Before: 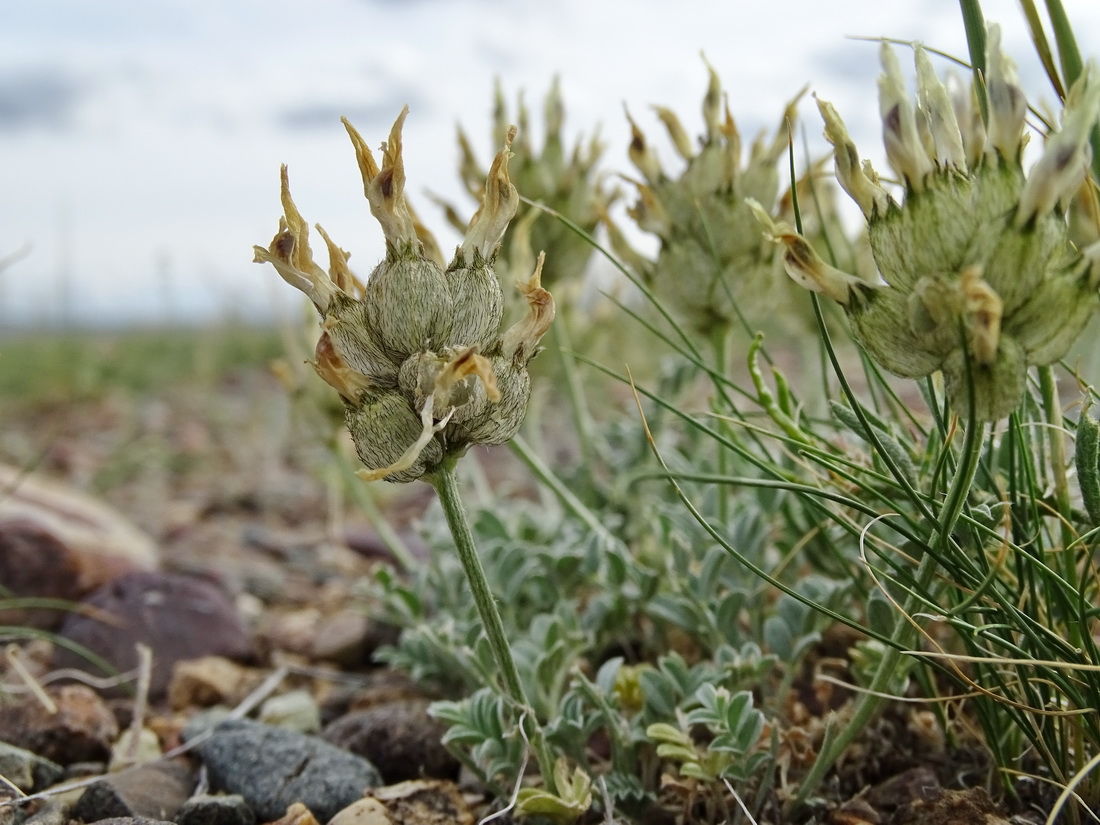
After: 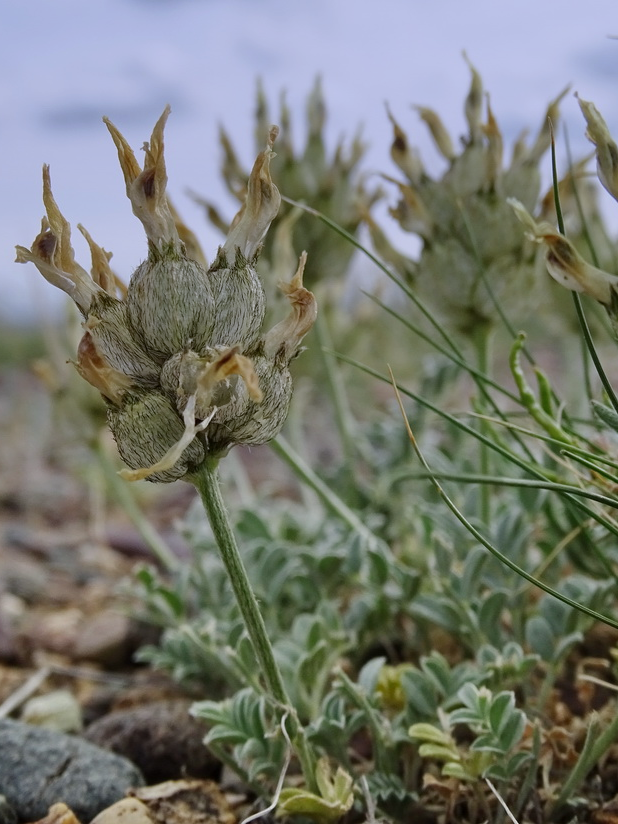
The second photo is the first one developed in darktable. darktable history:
crop: left 21.674%, right 22.086%
graduated density: hue 238.83°, saturation 50%
